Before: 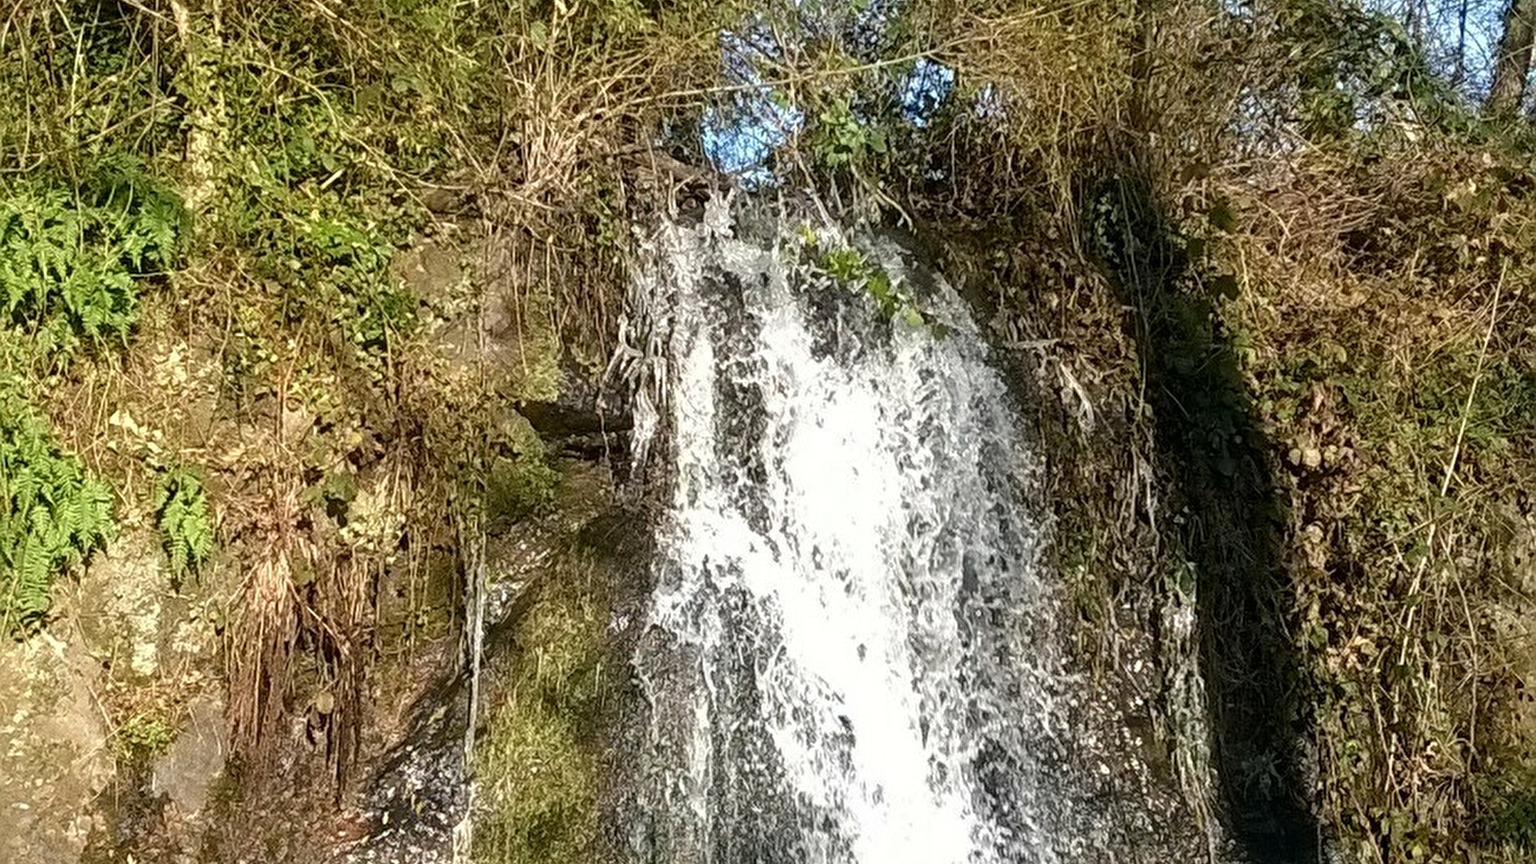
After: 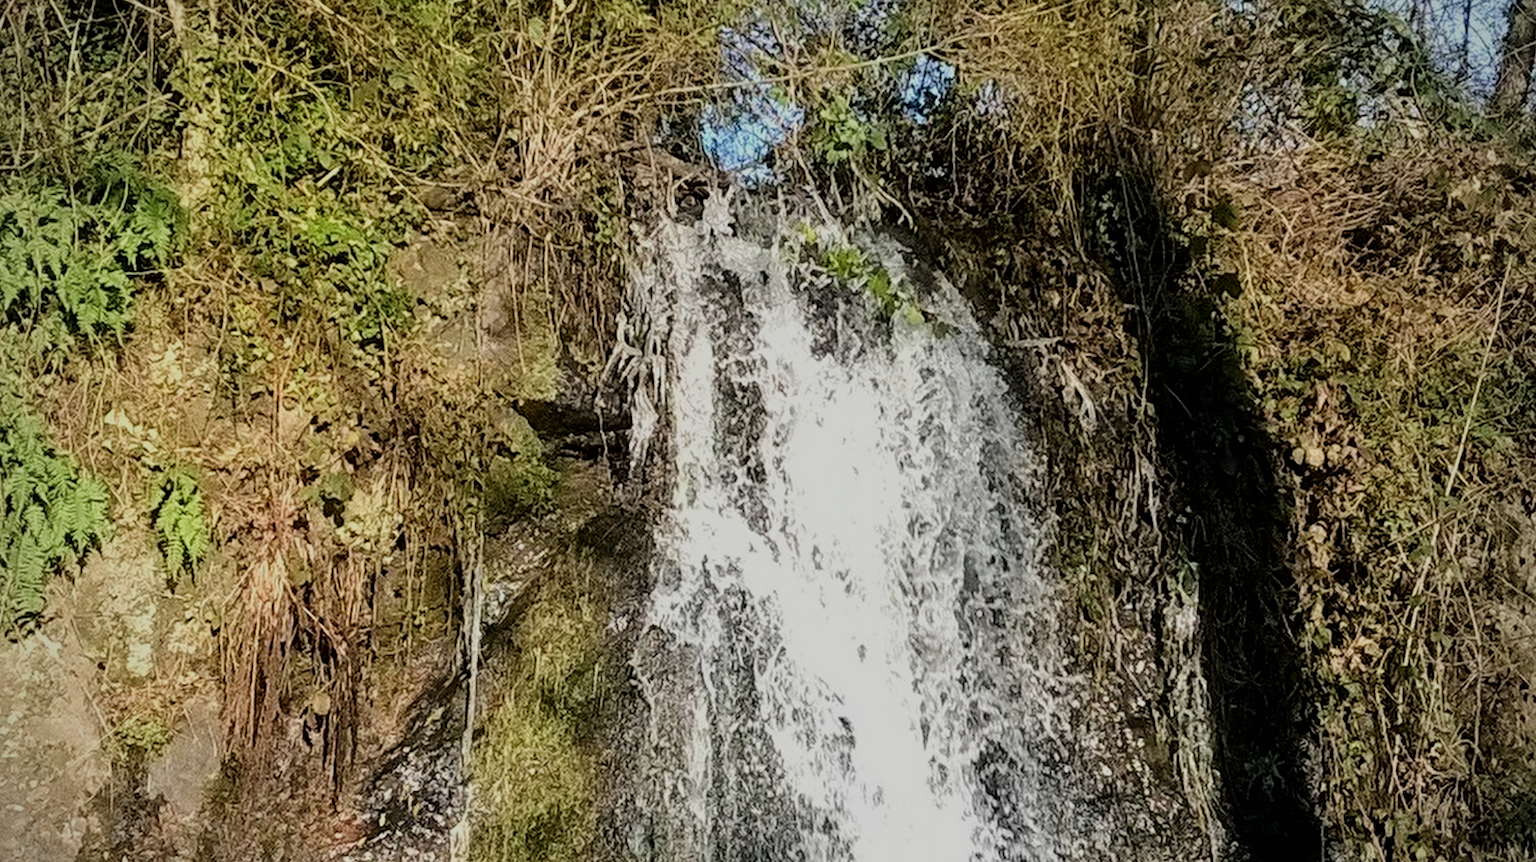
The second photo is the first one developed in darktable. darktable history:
vignetting: fall-off radius 60.92%
crop: left 0.434%, top 0.485%, right 0.244%, bottom 0.386%
filmic rgb: black relative exposure -7.15 EV, white relative exposure 5.36 EV, hardness 3.02, color science v6 (2022)
